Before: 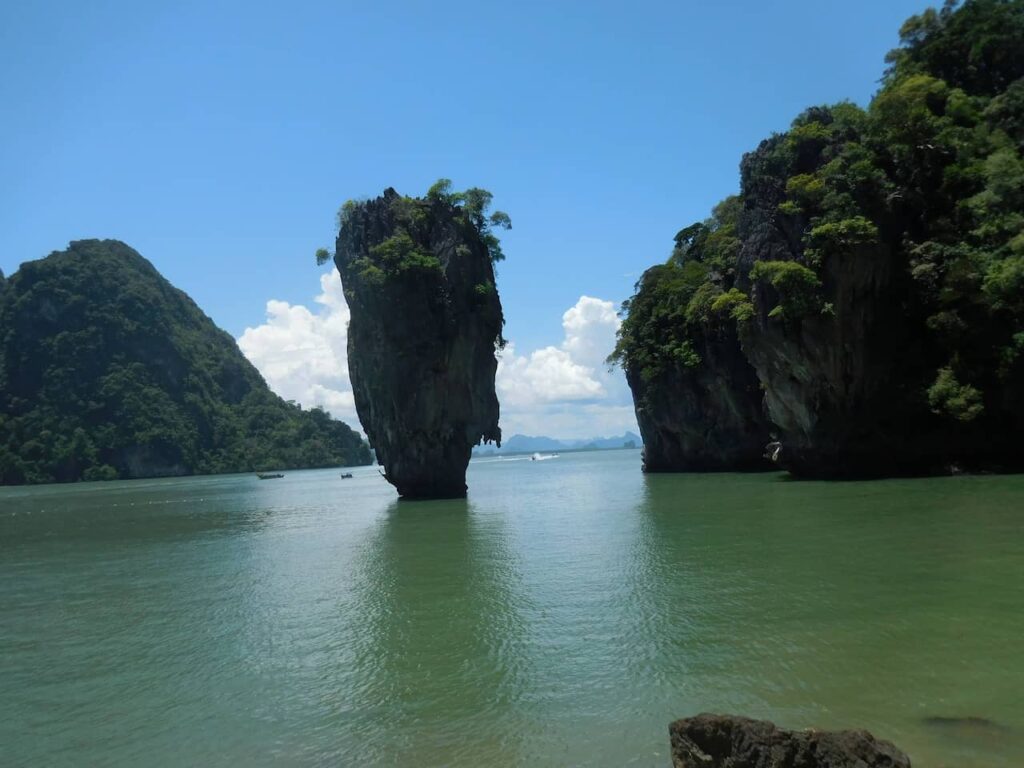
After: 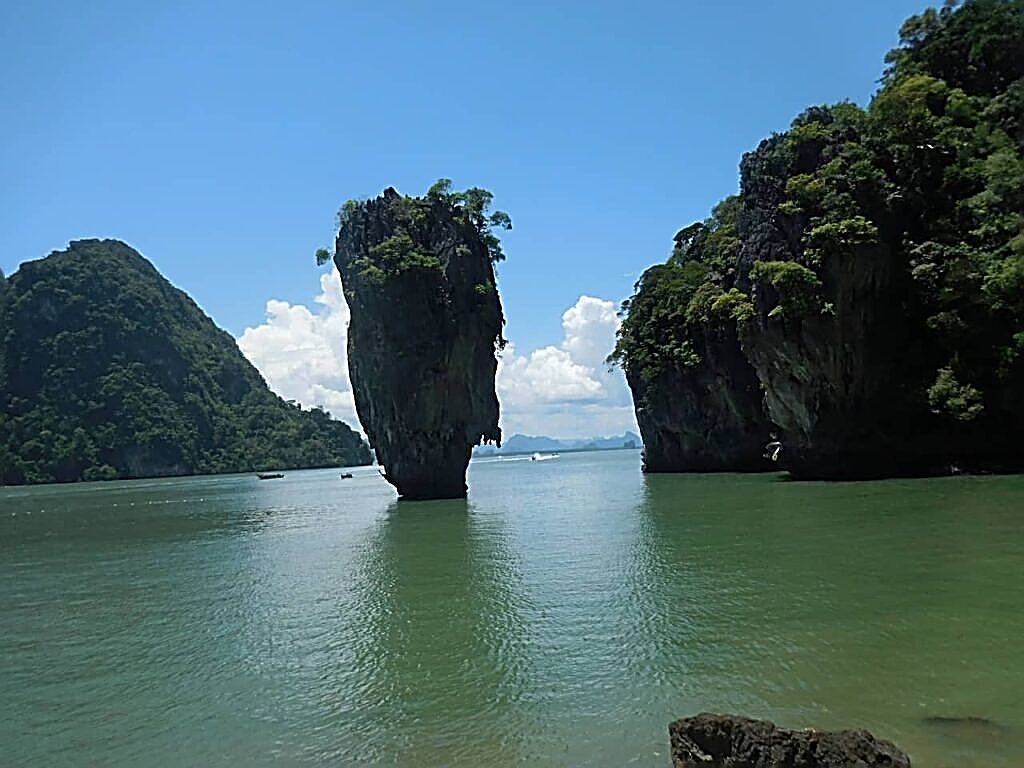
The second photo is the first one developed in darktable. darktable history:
sharpen: amount 1.999
